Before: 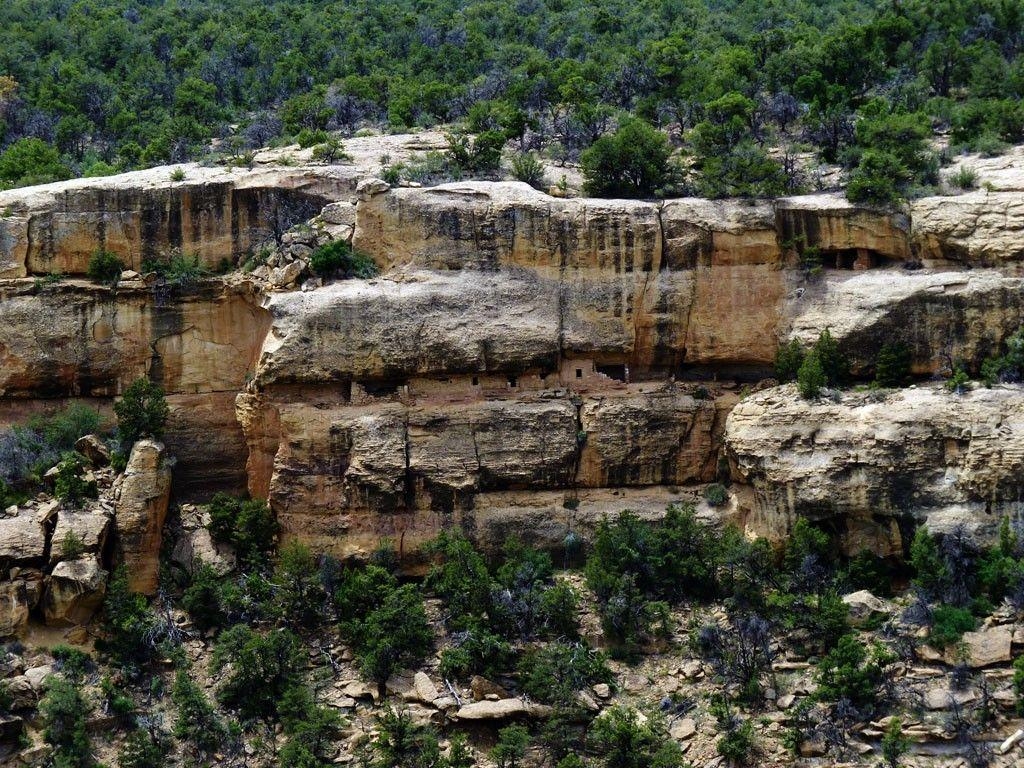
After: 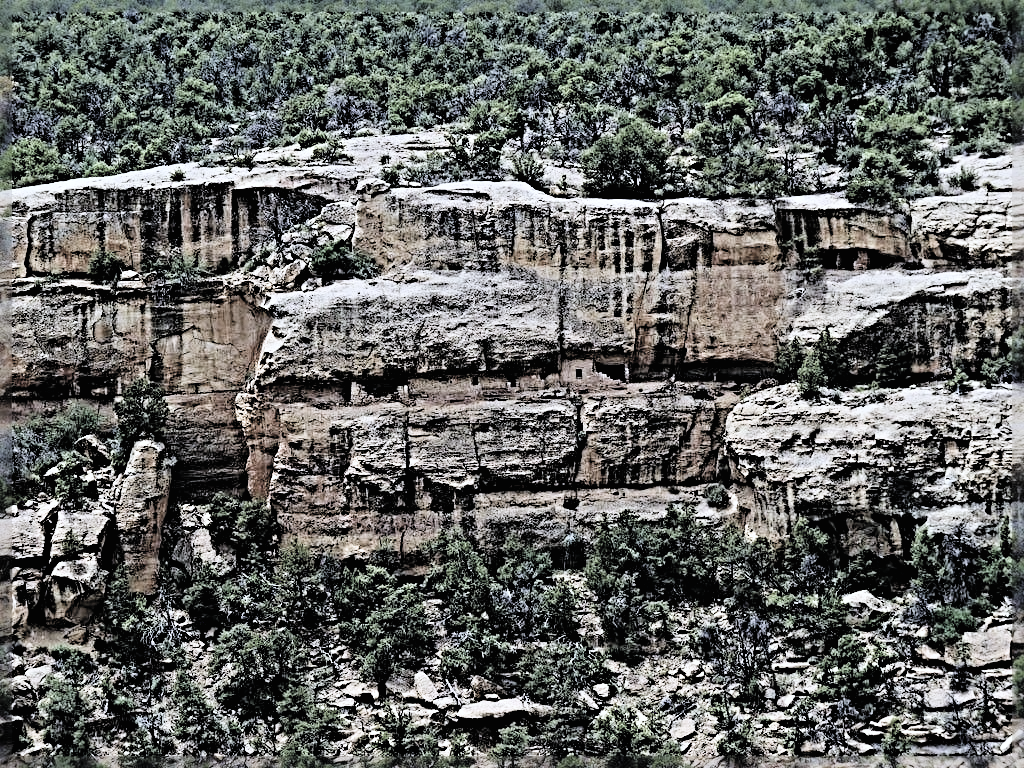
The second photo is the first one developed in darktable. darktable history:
contrast brightness saturation: brightness 0.189, saturation -0.499
exposure: black level correction 0, exposure 0.302 EV, compensate highlight preservation false
sharpen: radius 6.296, amount 1.809, threshold 0.138
color correction: highlights a* -0.091, highlights b* -5.67, shadows a* -0.128, shadows b* -0.096
filmic rgb: black relative exposure -7.47 EV, white relative exposure 4.87 EV, hardness 3.4, color science v6 (2022)
